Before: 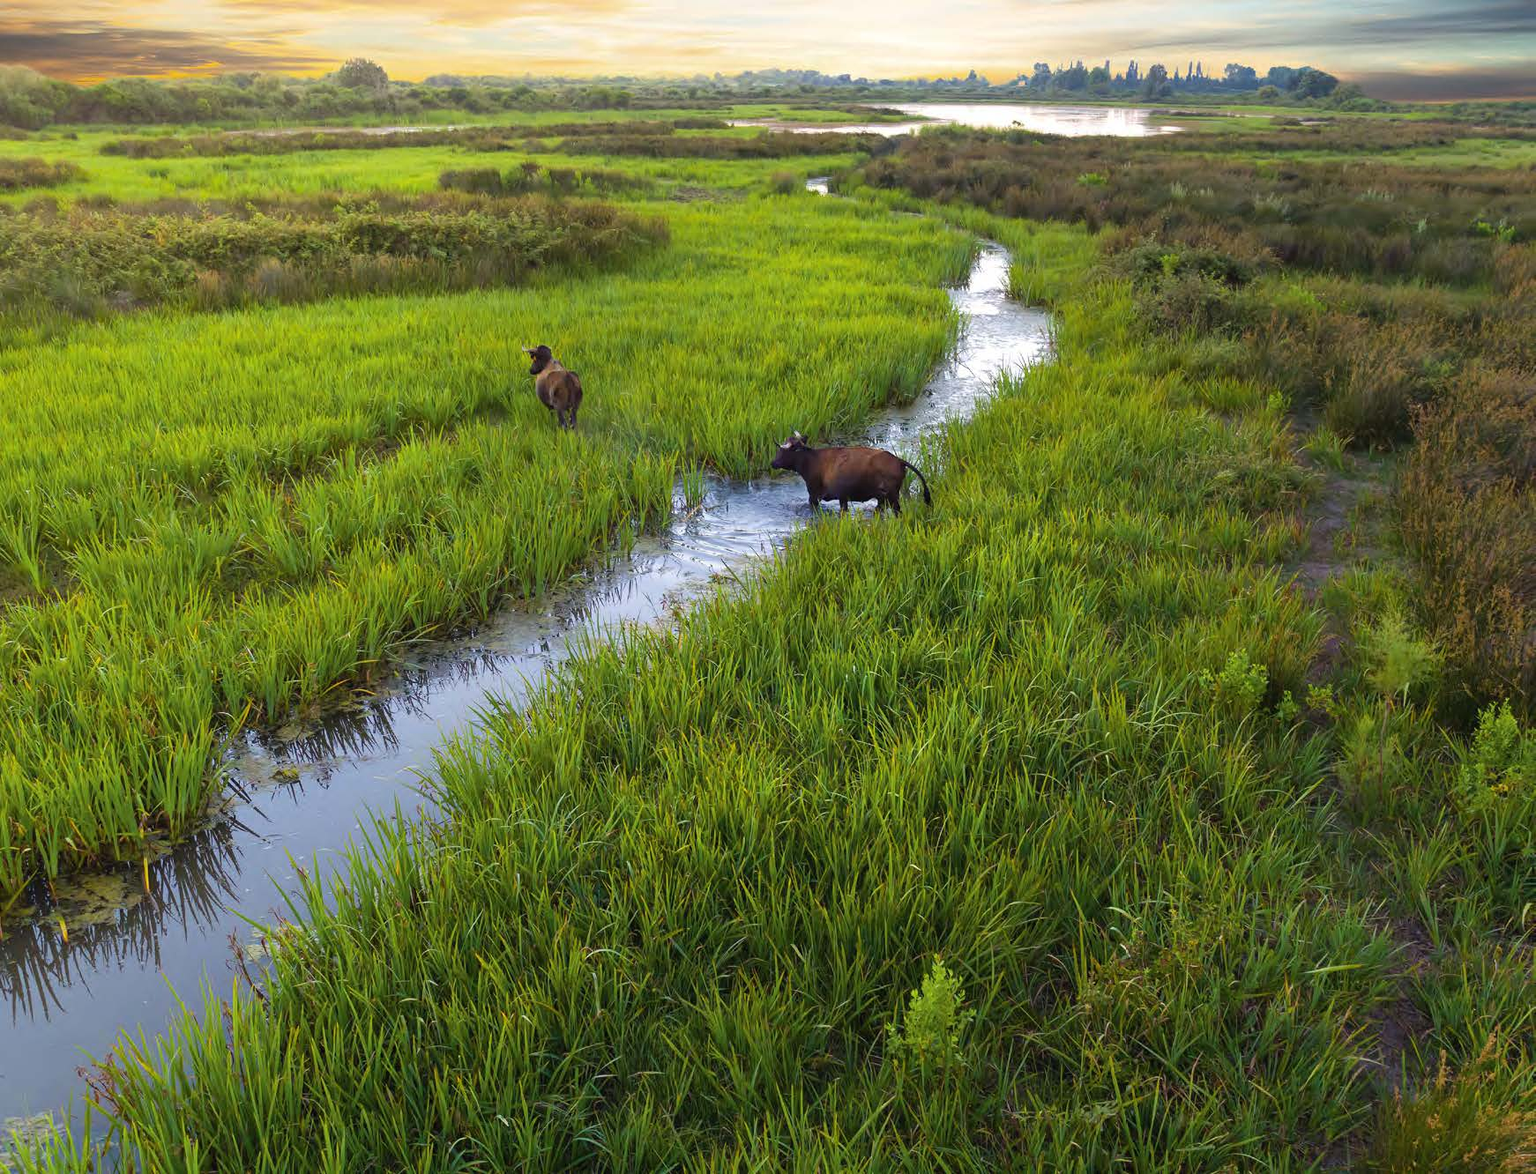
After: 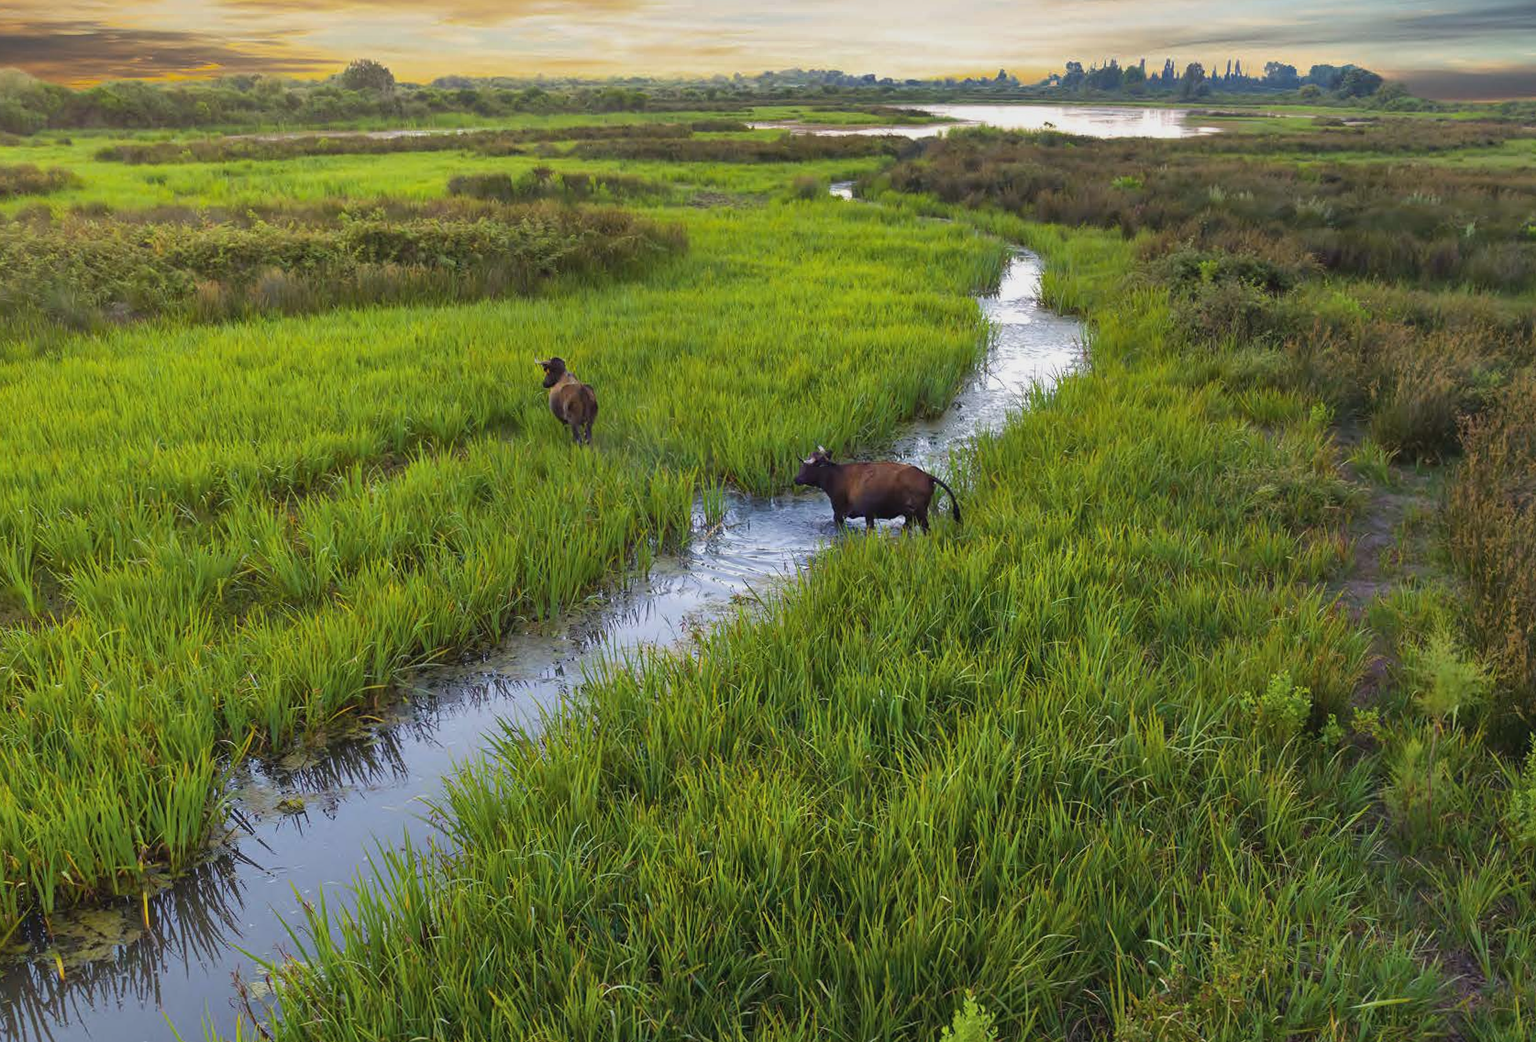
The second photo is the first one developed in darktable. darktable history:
crop and rotate: angle 0.2°, left 0.275%, right 3.127%, bottom 14.18%
exposure: black level correction -0.025, exposure -0.117 EV
shadows and highlights: radius 118.69, shadows 42.21, highlights -61.56, soften with gaussian
